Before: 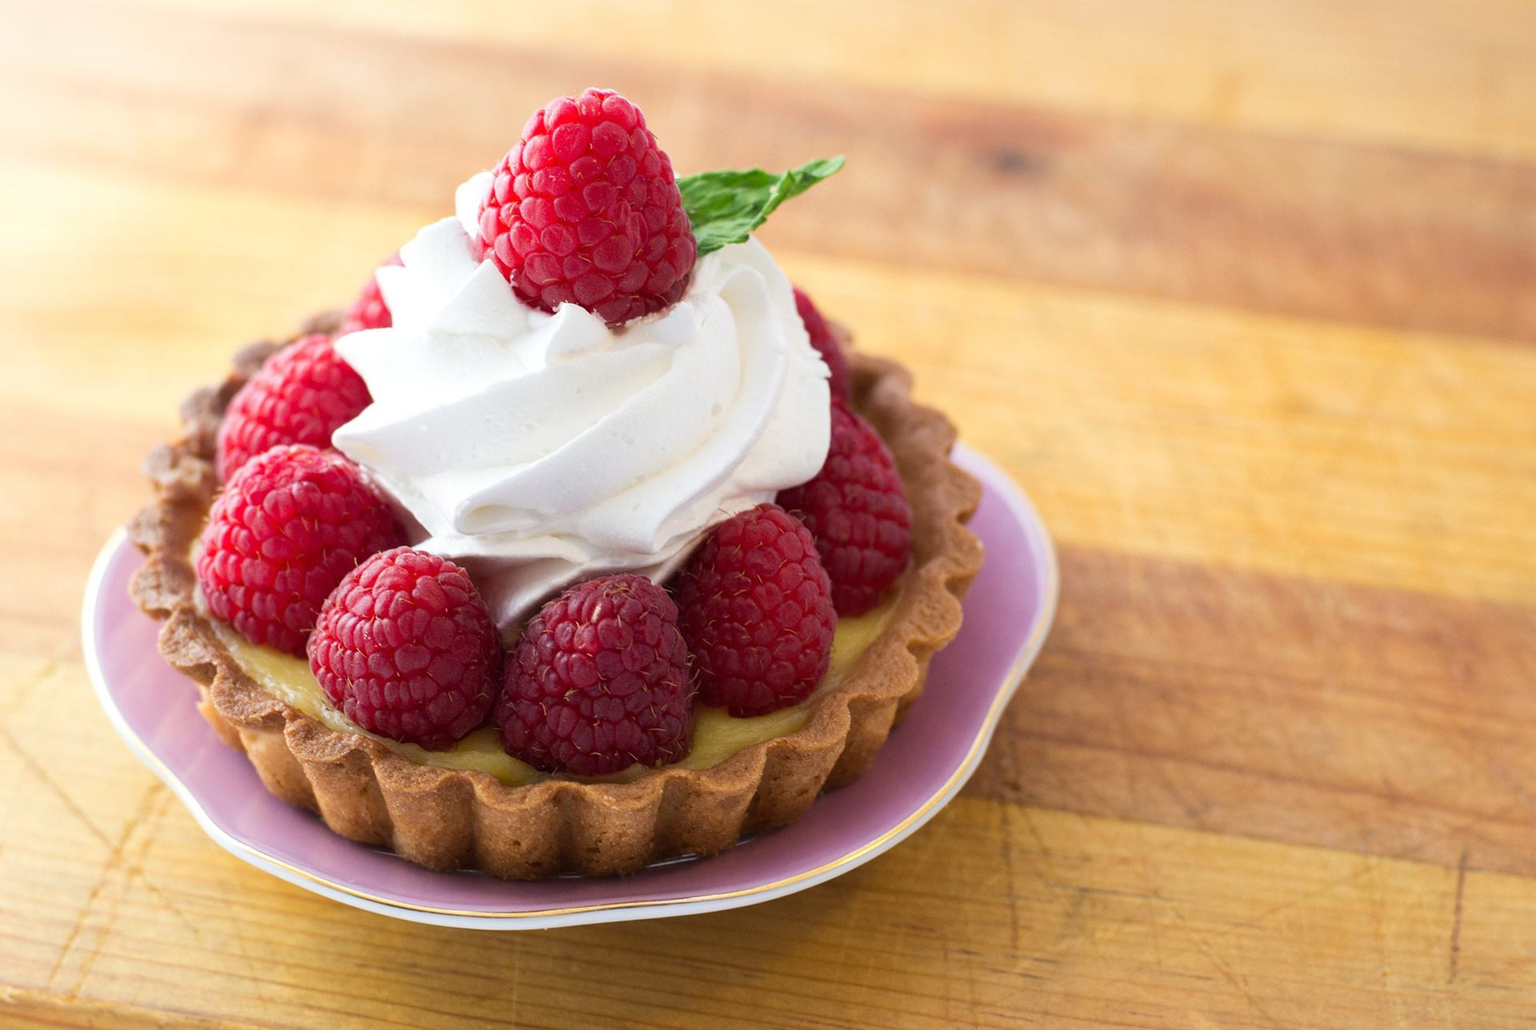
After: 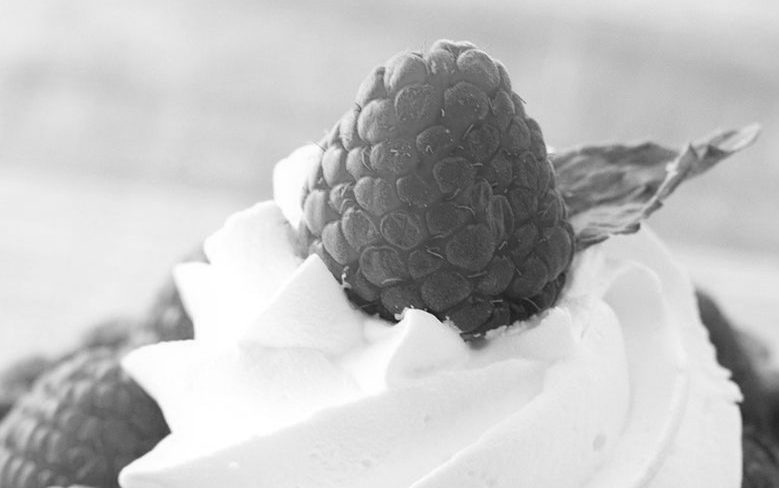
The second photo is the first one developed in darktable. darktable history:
monochrome: on, module defaults
crop: left 15.452%, top 5.459%, right 43.956%, bottom 56.62%
exposure: black level correction 0.005, exposure 0.001 EV, compensate highlight preservation false
color correction: highlights a* 7.34, highlights b* 4.37
